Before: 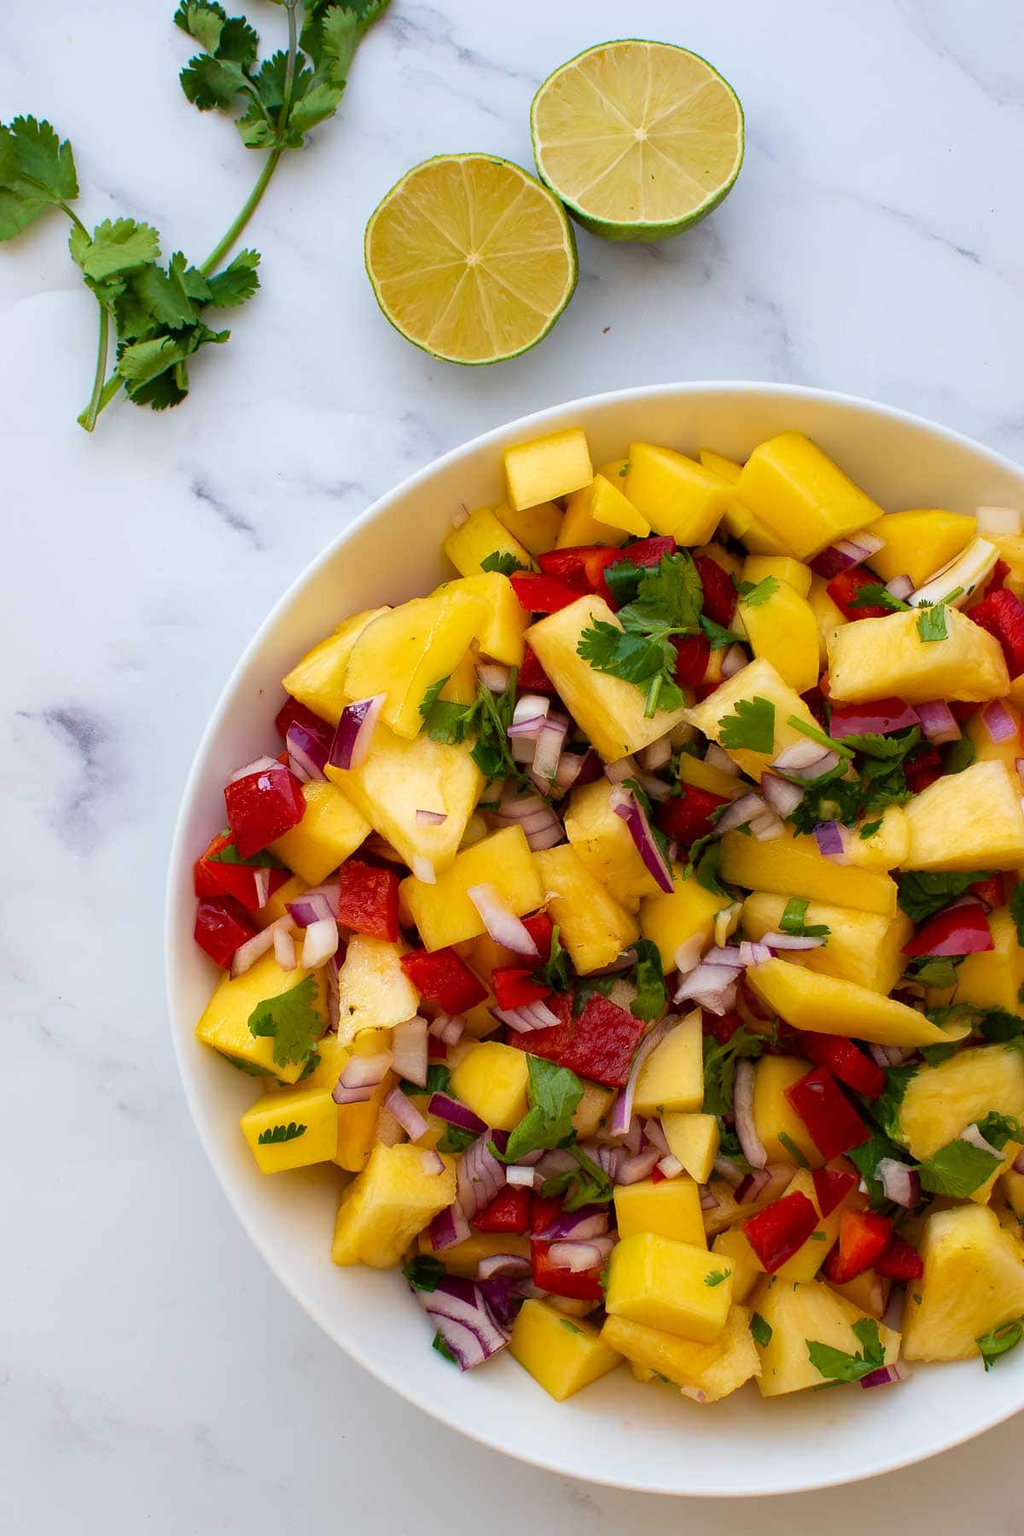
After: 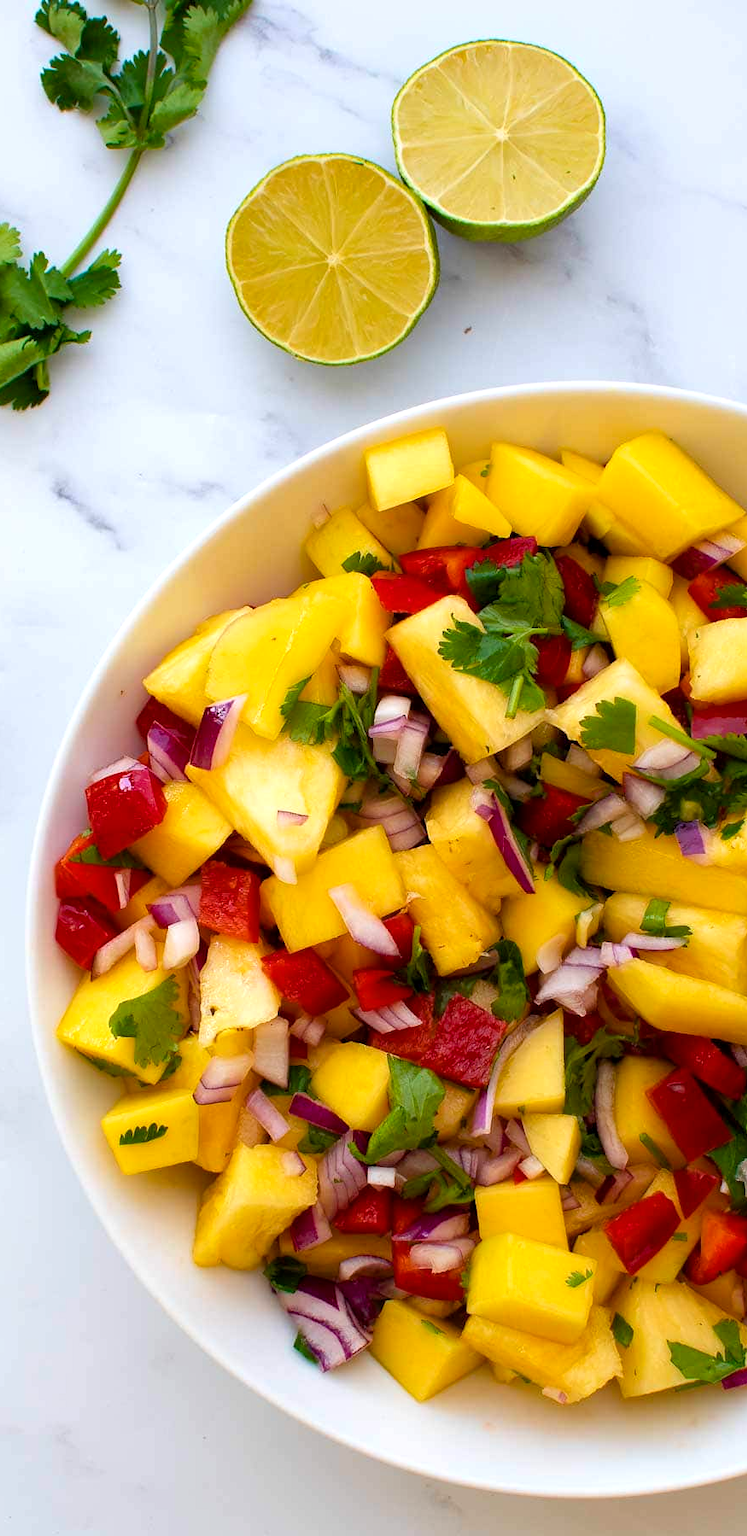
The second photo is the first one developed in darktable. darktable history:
color balance rgb: perceptual saturation grading › global saturation 1.065%, perceptual saturation grading › highlights -2.187%, perceptual saturation grading › mid-tones 4.123%, perceptual saturation grading › shadows 7.7%, global vibrance 20%
crop: left 13.646%, right 13.434%
exposure: black level correction 0.001, exposure 0.299 EV, compensate highlight preservation false
